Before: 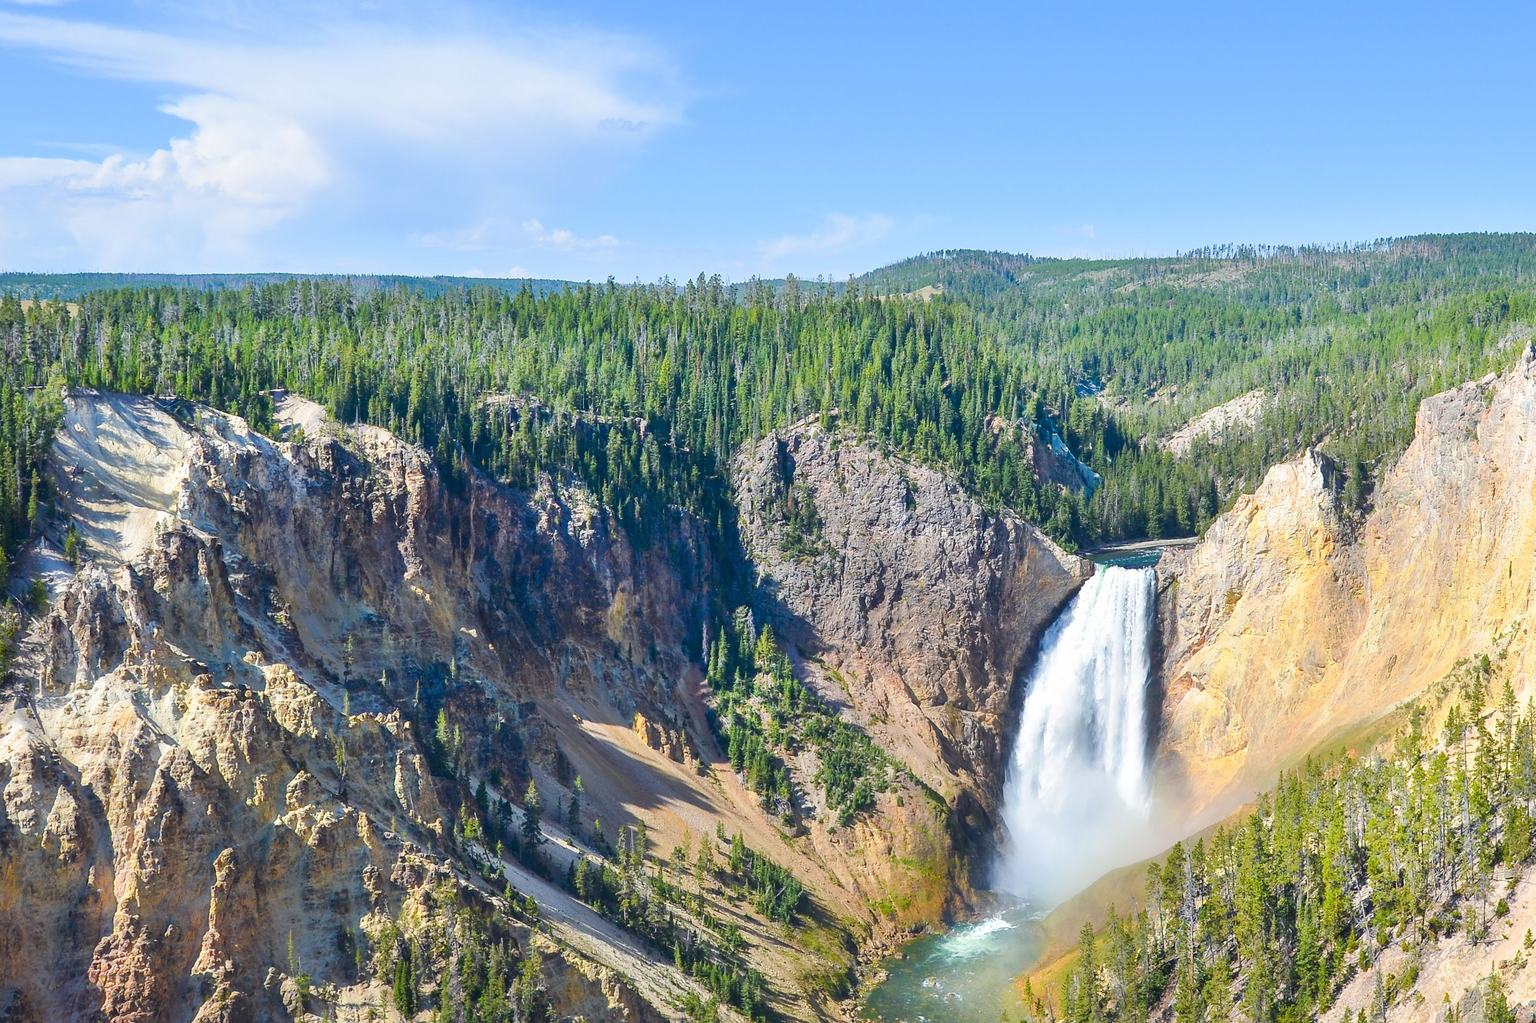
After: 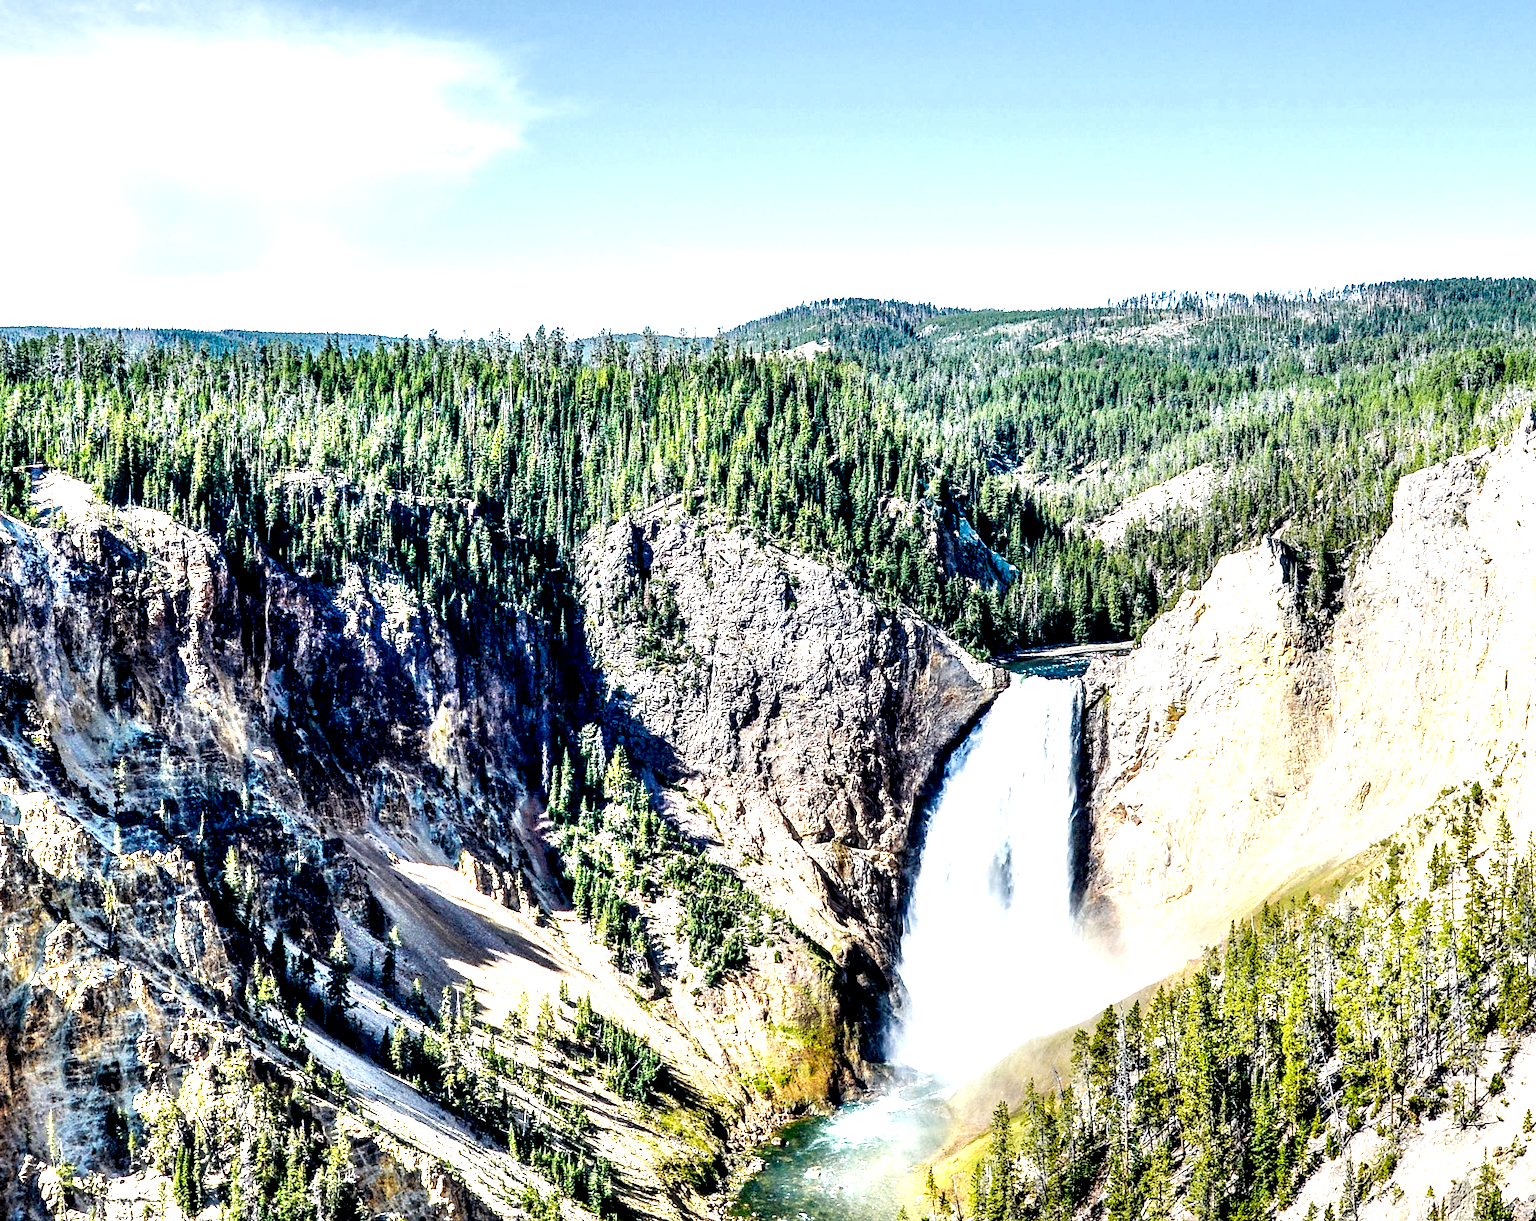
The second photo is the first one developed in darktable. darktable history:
crop: left 16.173%
base curve: curves: ch0 [(0, 0) (0.036, 0.025) (0.121, 0.166) (0.206, 0.329) (0.605, 0.79) (1, 1)], preserve colors none
exposure: black level correction 0, exposure 0.199 EV, compensate highlight preservation false
local contrast: highlights 114%, shadows 45%, detail 294%
